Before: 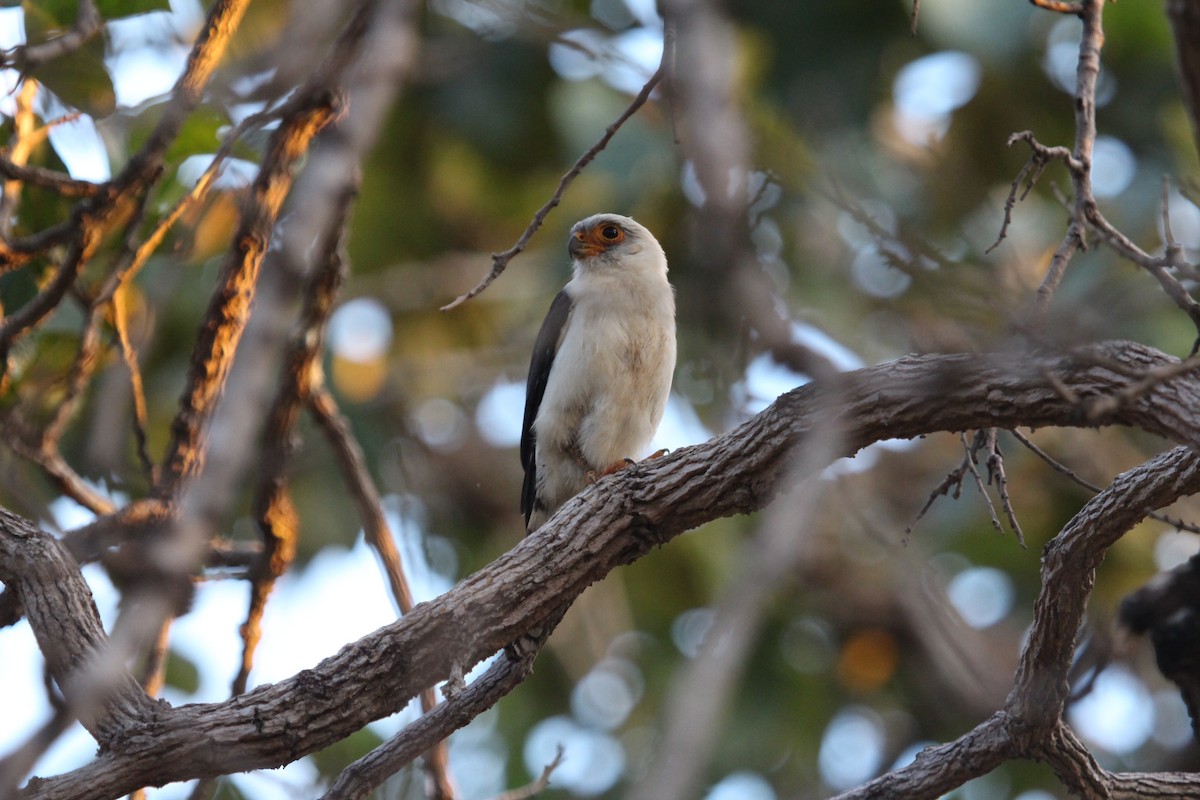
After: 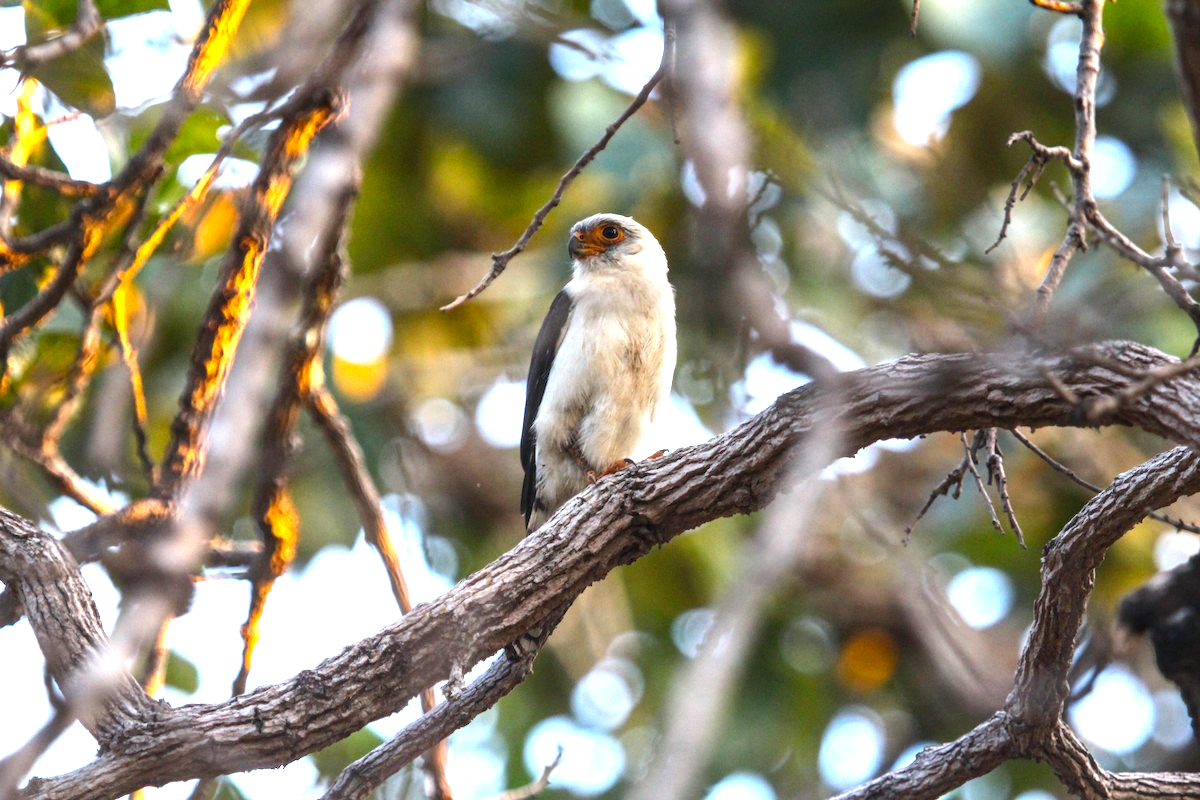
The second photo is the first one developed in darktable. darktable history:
color balance rgb: perceptual saturation grading › global saturation 24.936%, perceptual brilliance grading › global brilliance 30.526%, perceptual brilliance grading › highlights 12.443%, perceptual brilliance grading › mid-tones 24.748%
local contrast: on, module defaults
